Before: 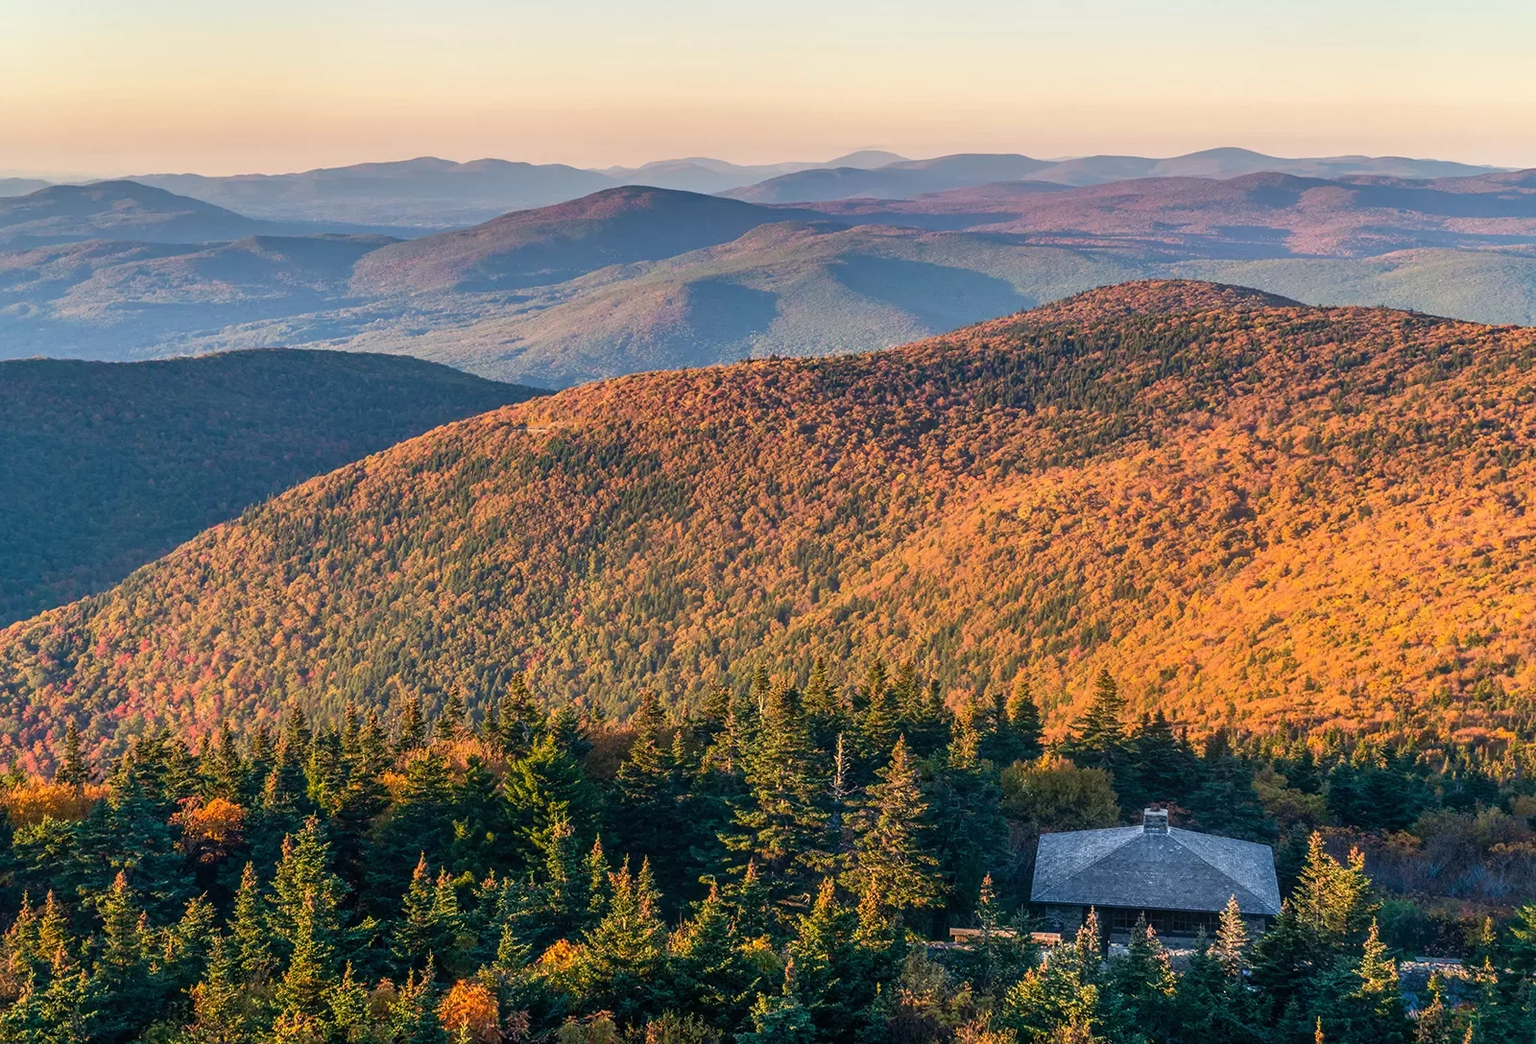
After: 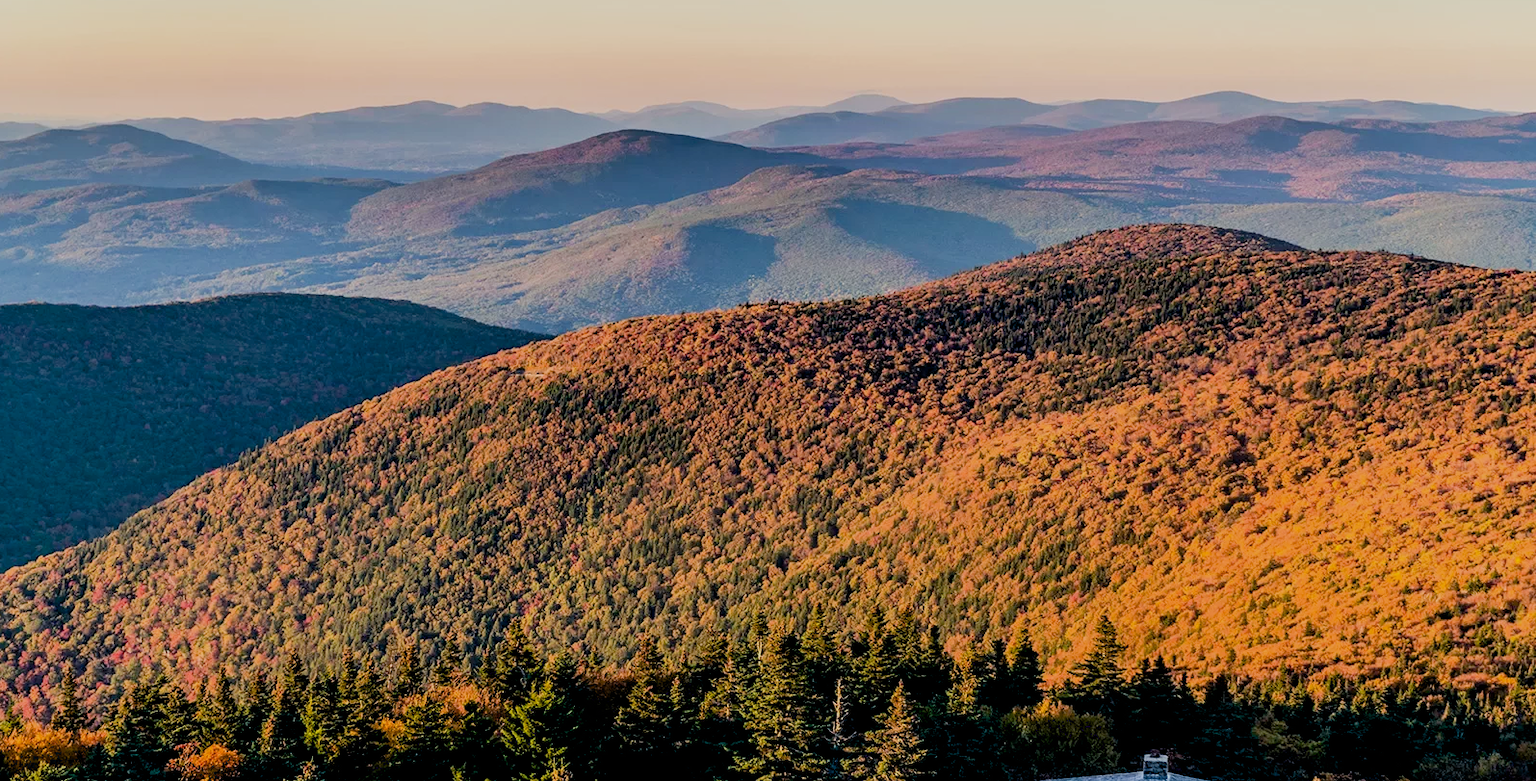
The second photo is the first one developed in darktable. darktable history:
filmic rgb: black relative exposure -7.65 EV, white relative exposure 4.56 EV, threshold 5.98 EV, hardness 3.61, contrast 1.118, enable highlight reconstruction true
exposure: black level correction 0.029, exposure -0.075 EV, compensate exposure bias true, compensate highlight preservation false
crop: left 0.284%, top 5.477%, bottom 19.923%
